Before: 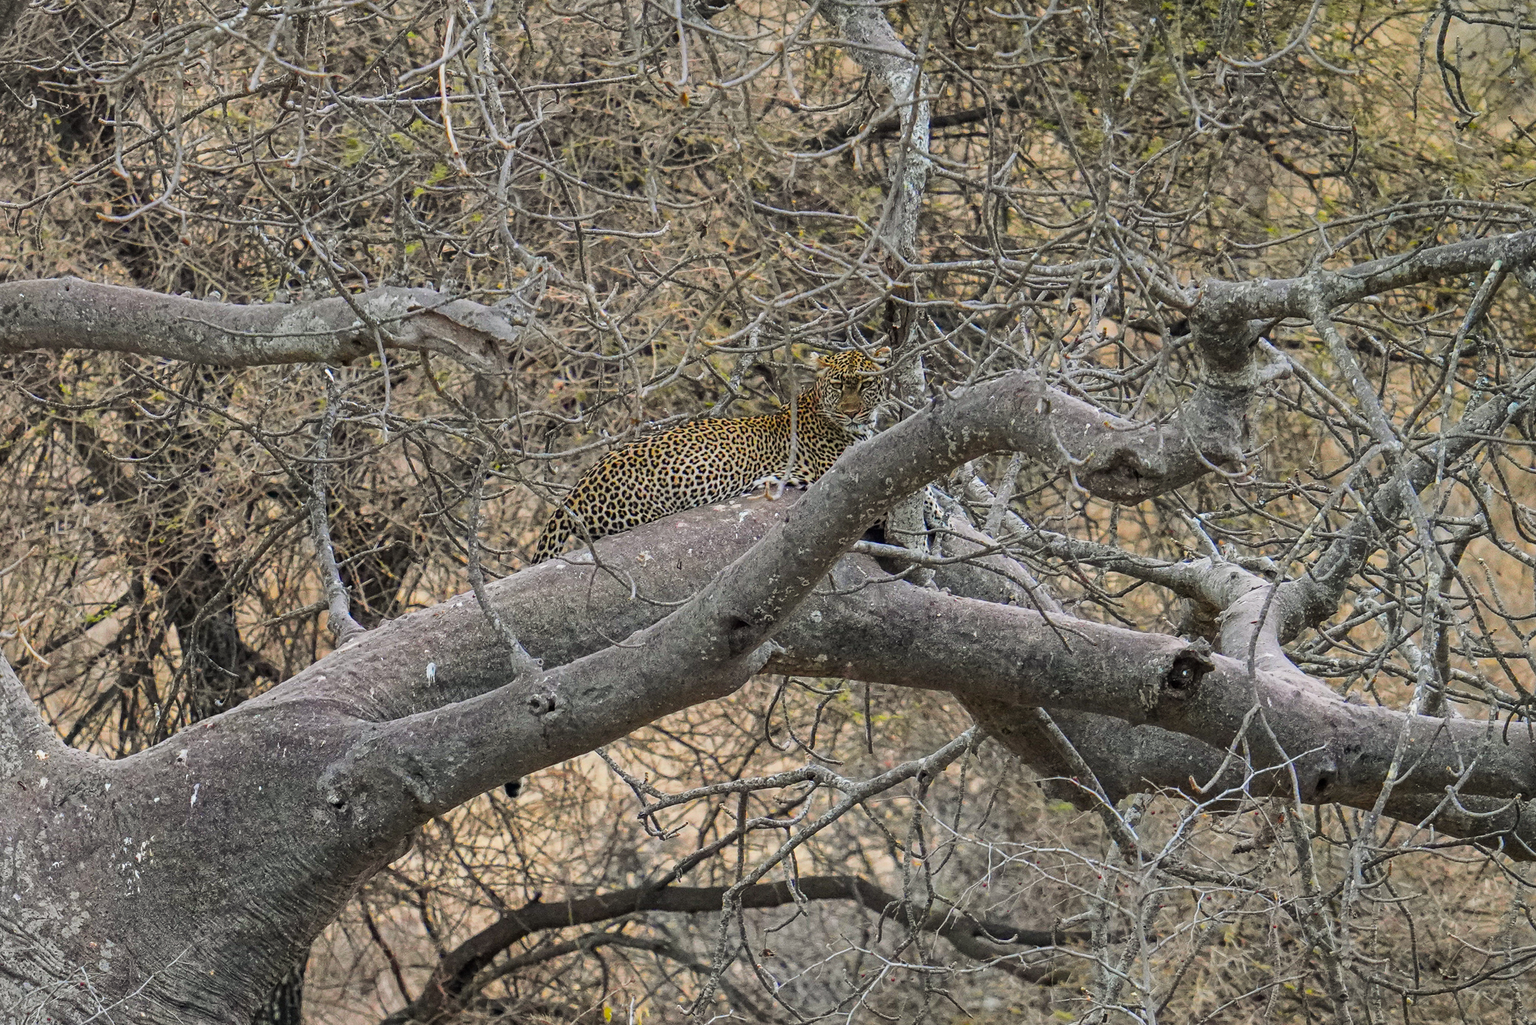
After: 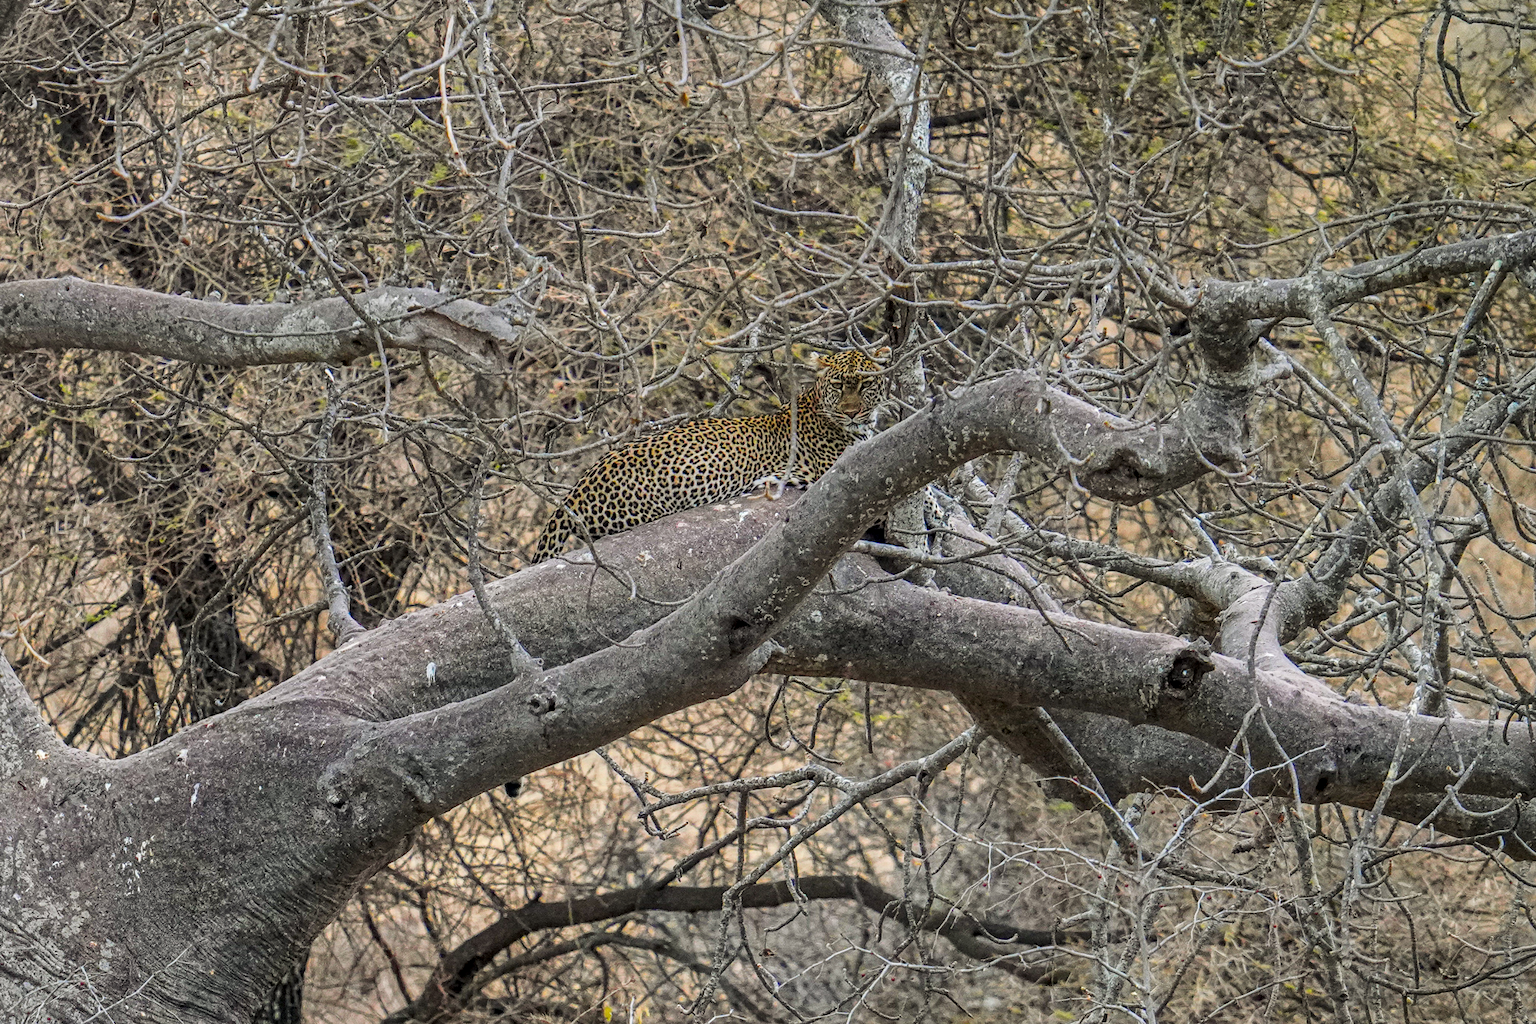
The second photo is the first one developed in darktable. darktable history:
local contrast: on, module defaults
exposure: exposure -0.003 EV, compensate highlight preservation false
